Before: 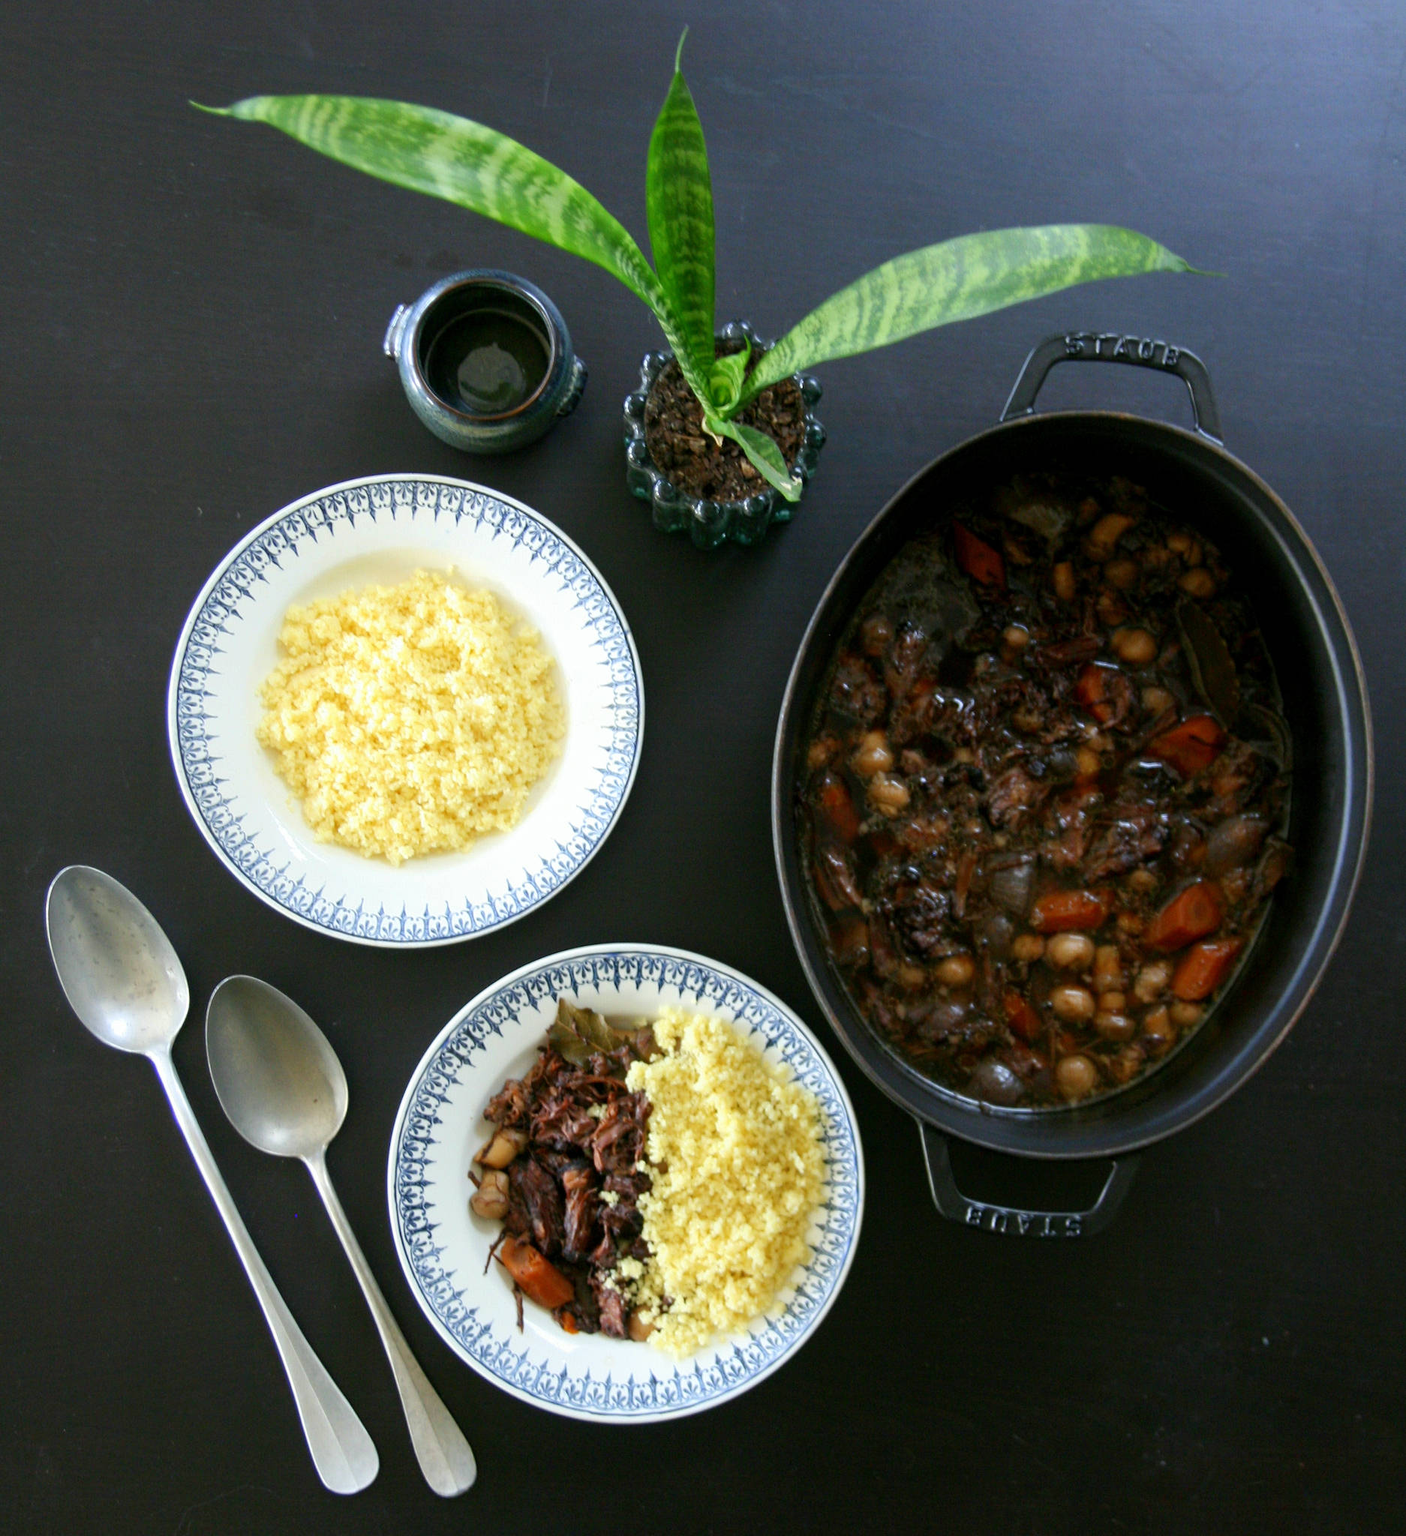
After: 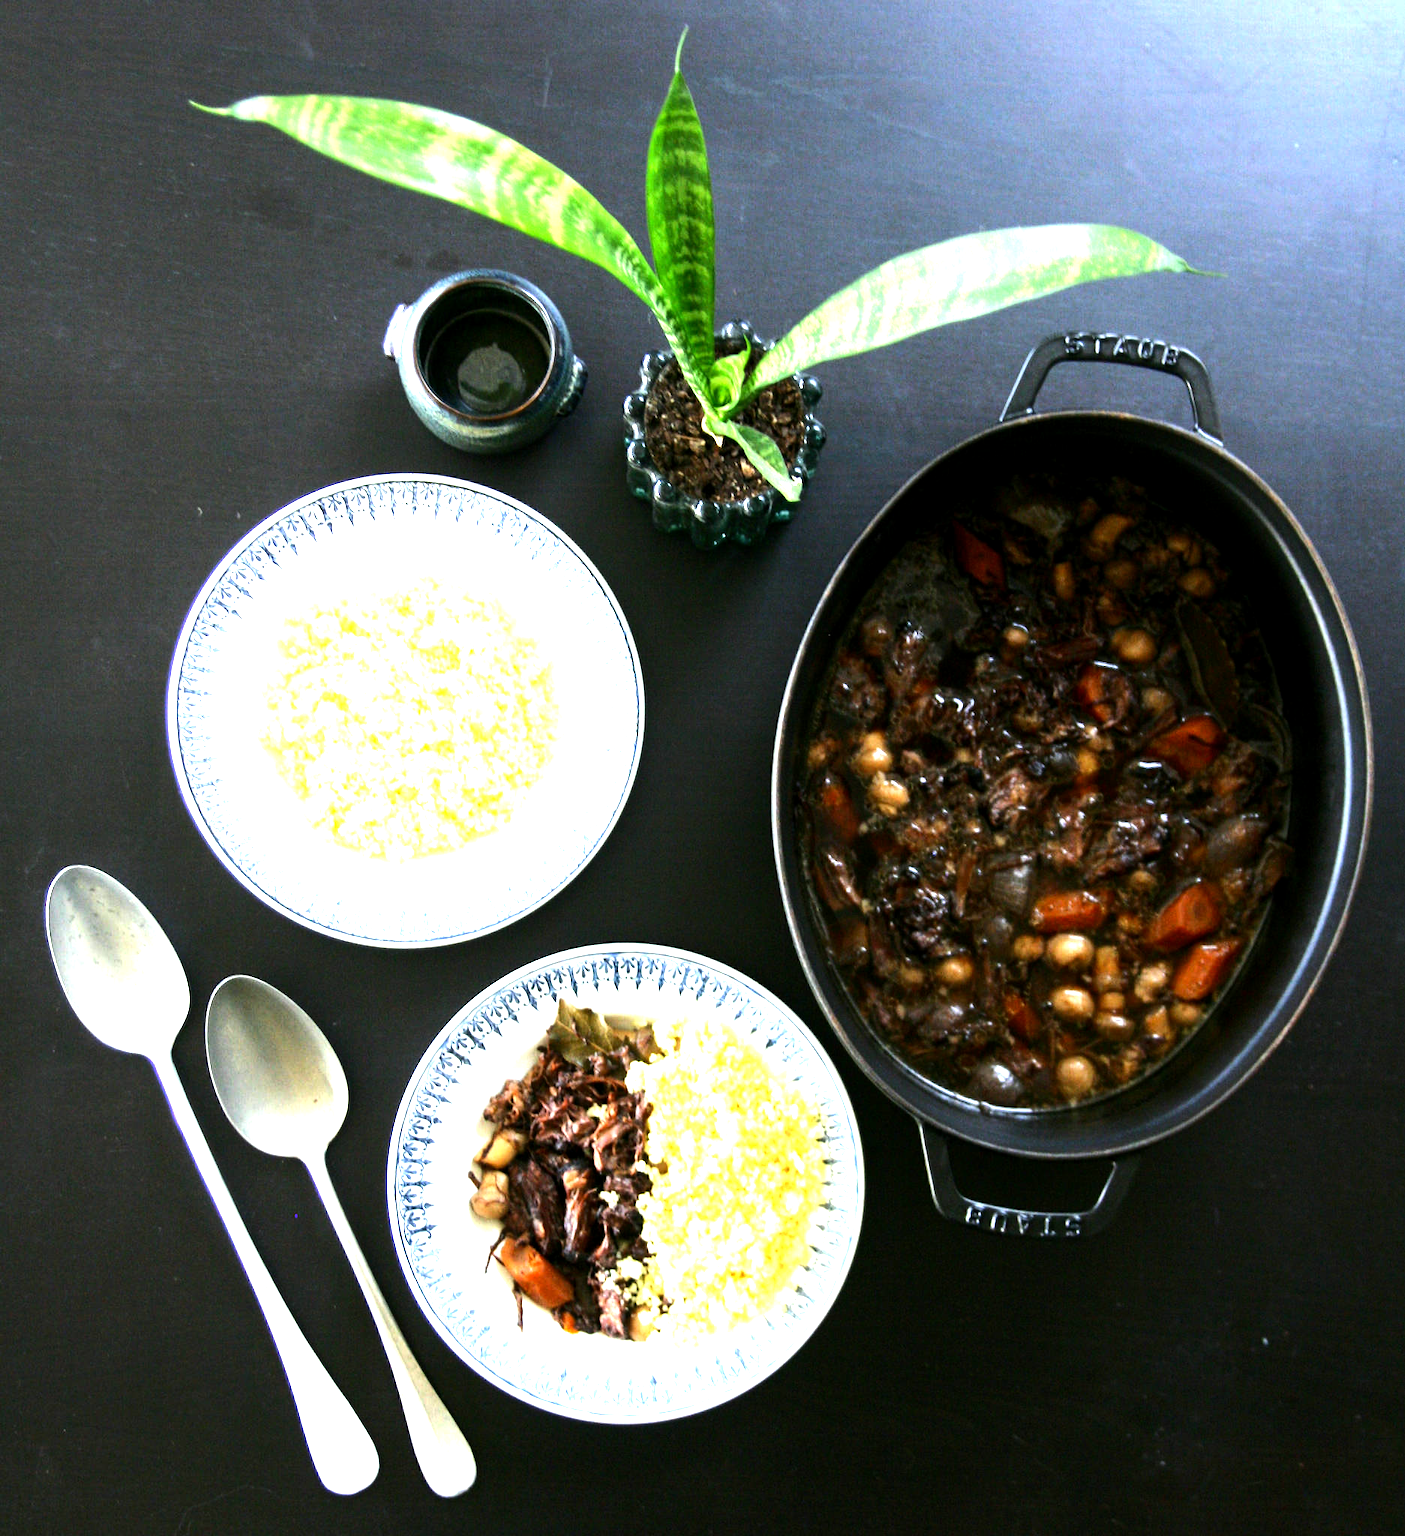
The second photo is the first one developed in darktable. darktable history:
exposure: black level correction 0.001, exposure 0.955 EV, compensate exposure bias true, compensate highlight preservation false
tone equalizer: -8 EV -1.08 EV, -7 EV -1.01 EV, -6 EV -0.867 EV, -5 EV -0.578 EV, -3 EV 0.578 EV, -2 EV 0.867 EV, -1 EV 1.01 EV, +0 EV 1.08 EV, edges refinement/feathering 500, mask exposure compensation -1.57 EV, preserve details no
